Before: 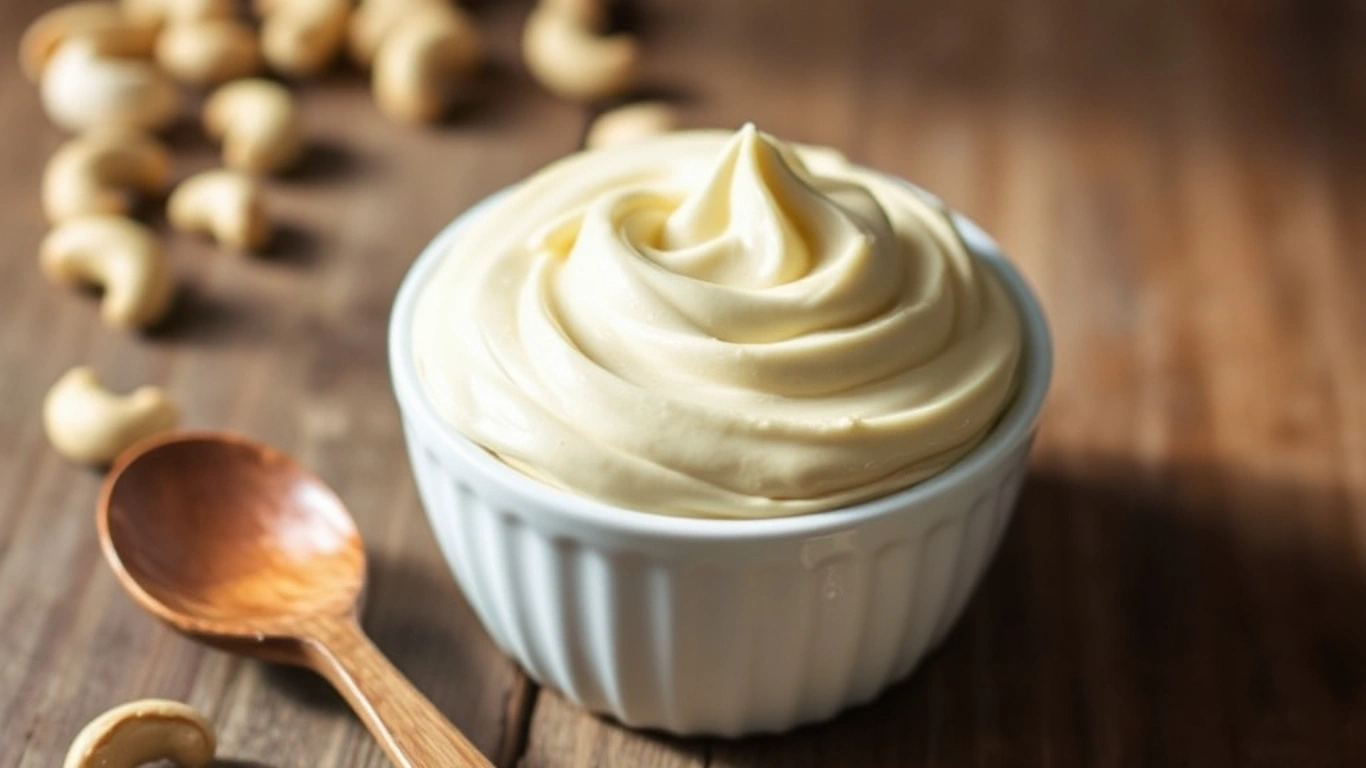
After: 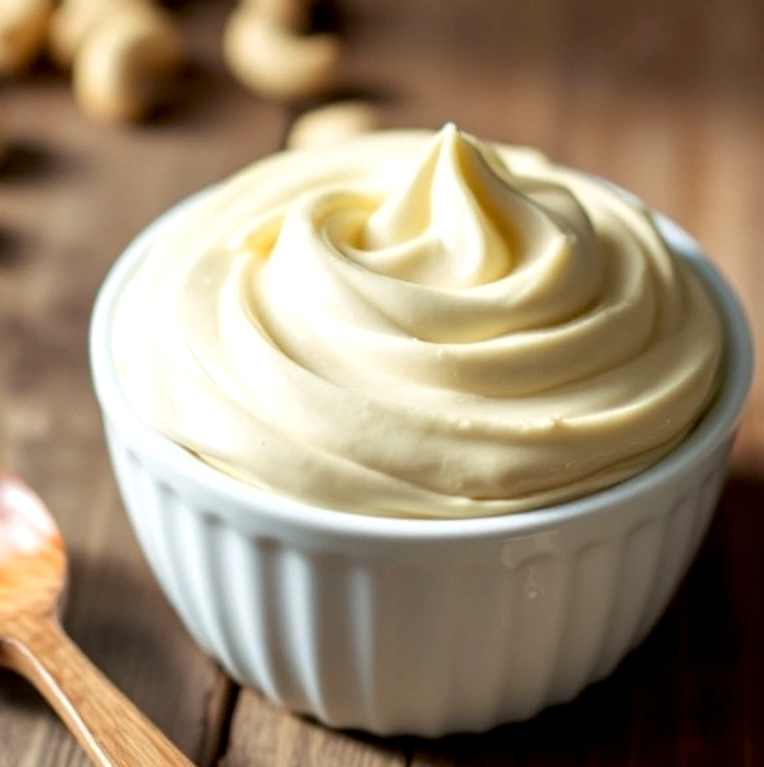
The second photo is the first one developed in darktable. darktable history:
exposure: black level correction 0.007, exposure 0.156 EV, compensate highlight preservation false
crop: left 21.924%, right 22.146%, bottom 0.001%
